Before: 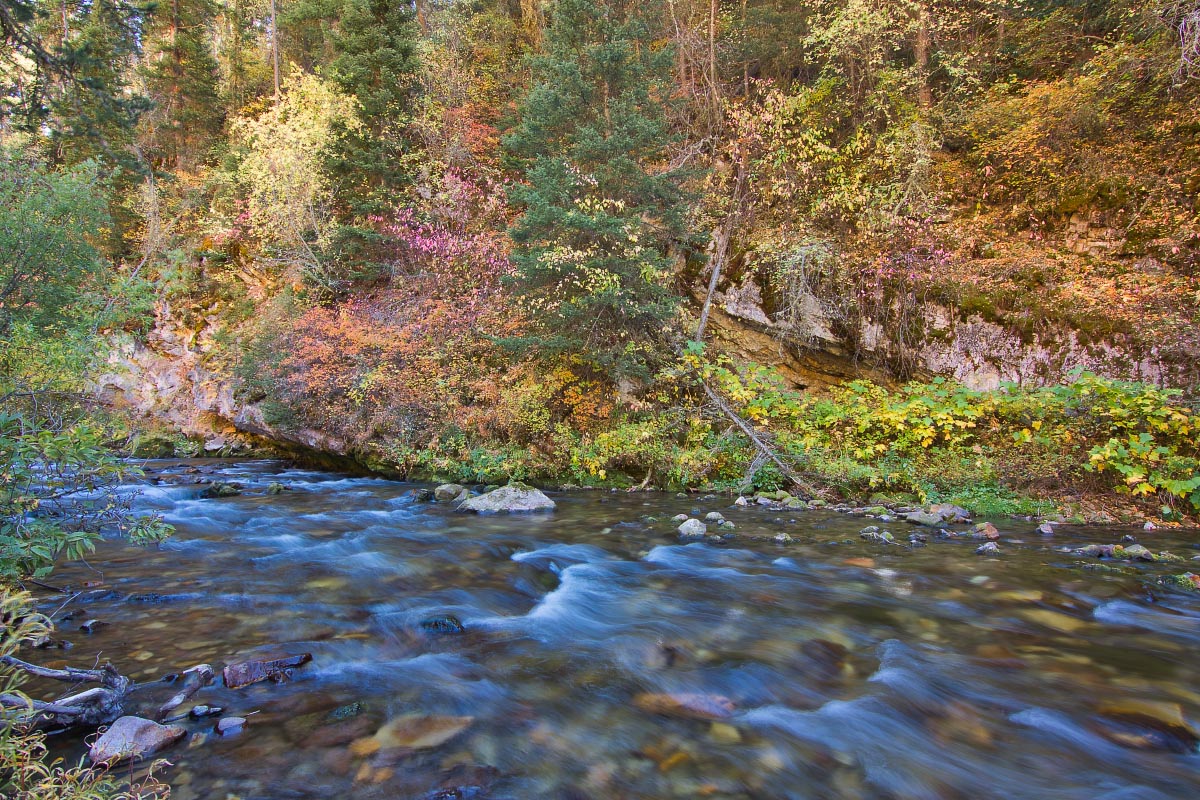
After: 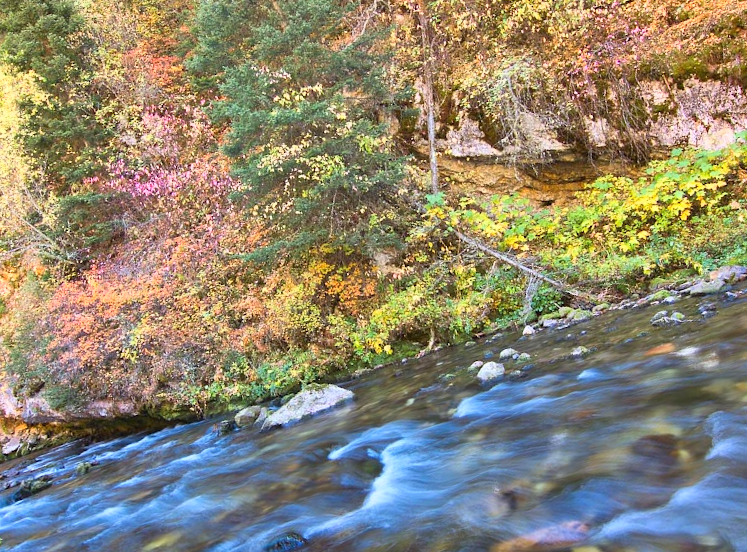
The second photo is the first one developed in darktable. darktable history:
crop and rotate: angle 18.78°, left 6.984%, right 3.973%, bottom 1.181%
base curve: curves: ch0 [(0, 0) (0.557, 0.834) (1, 1)]
